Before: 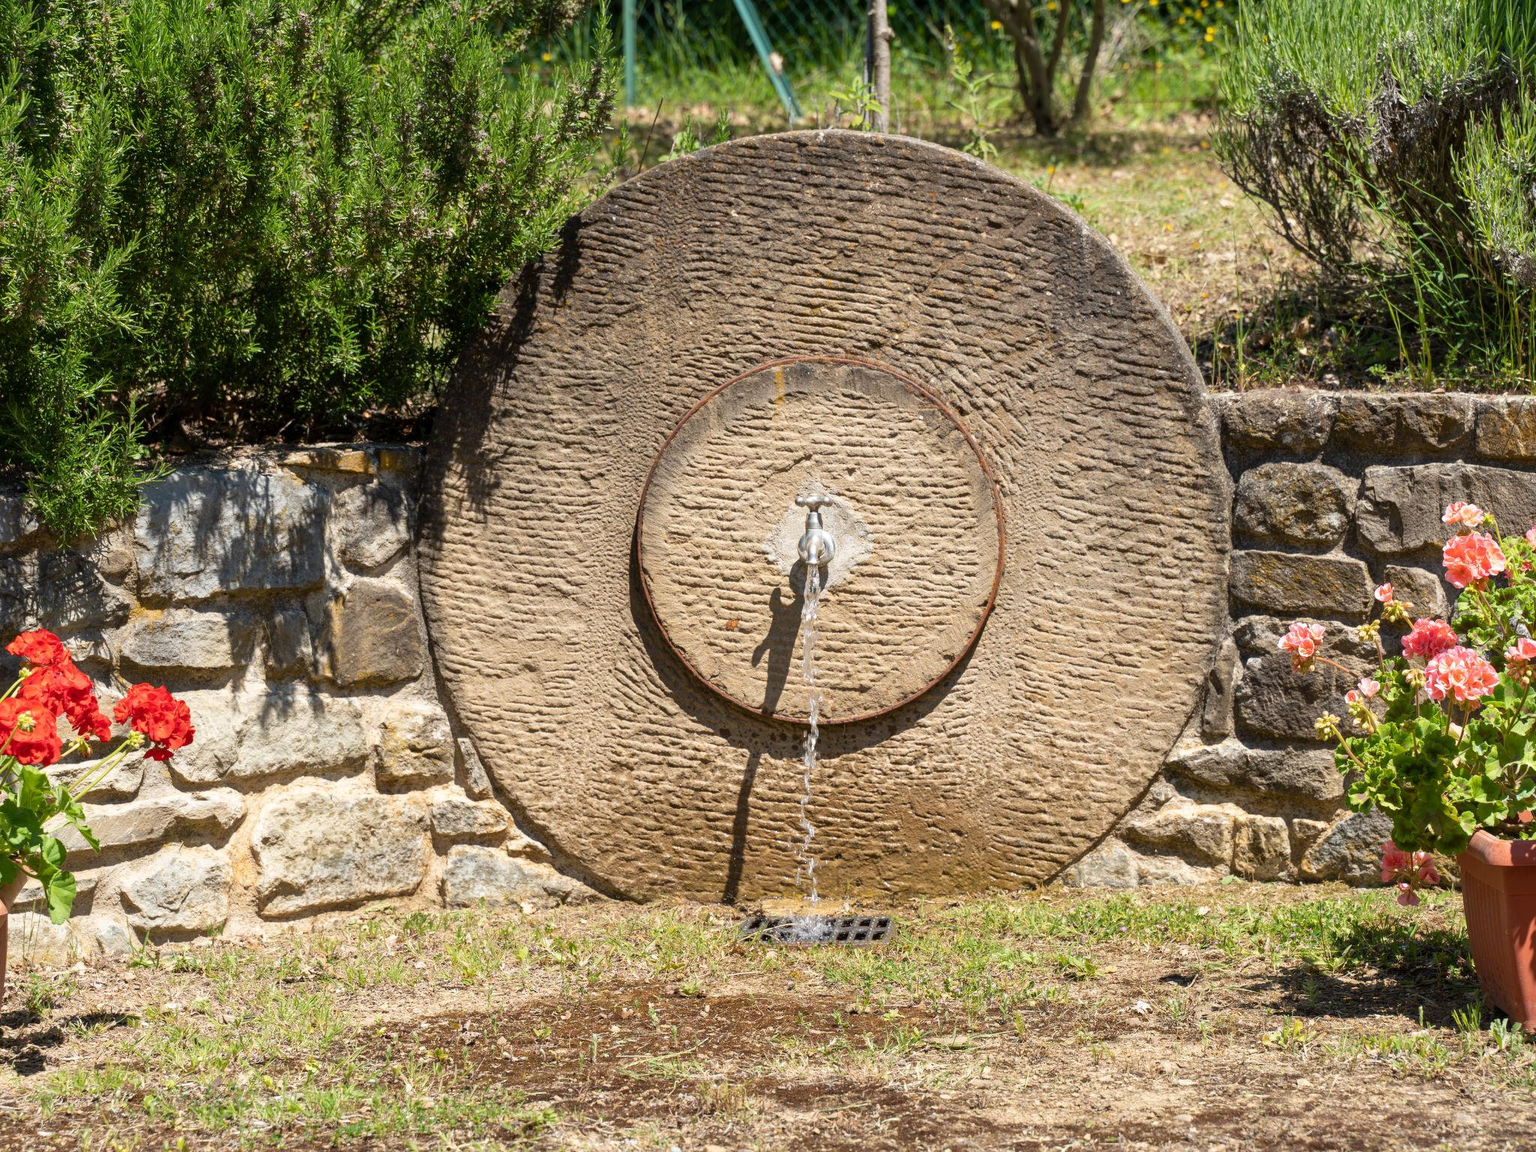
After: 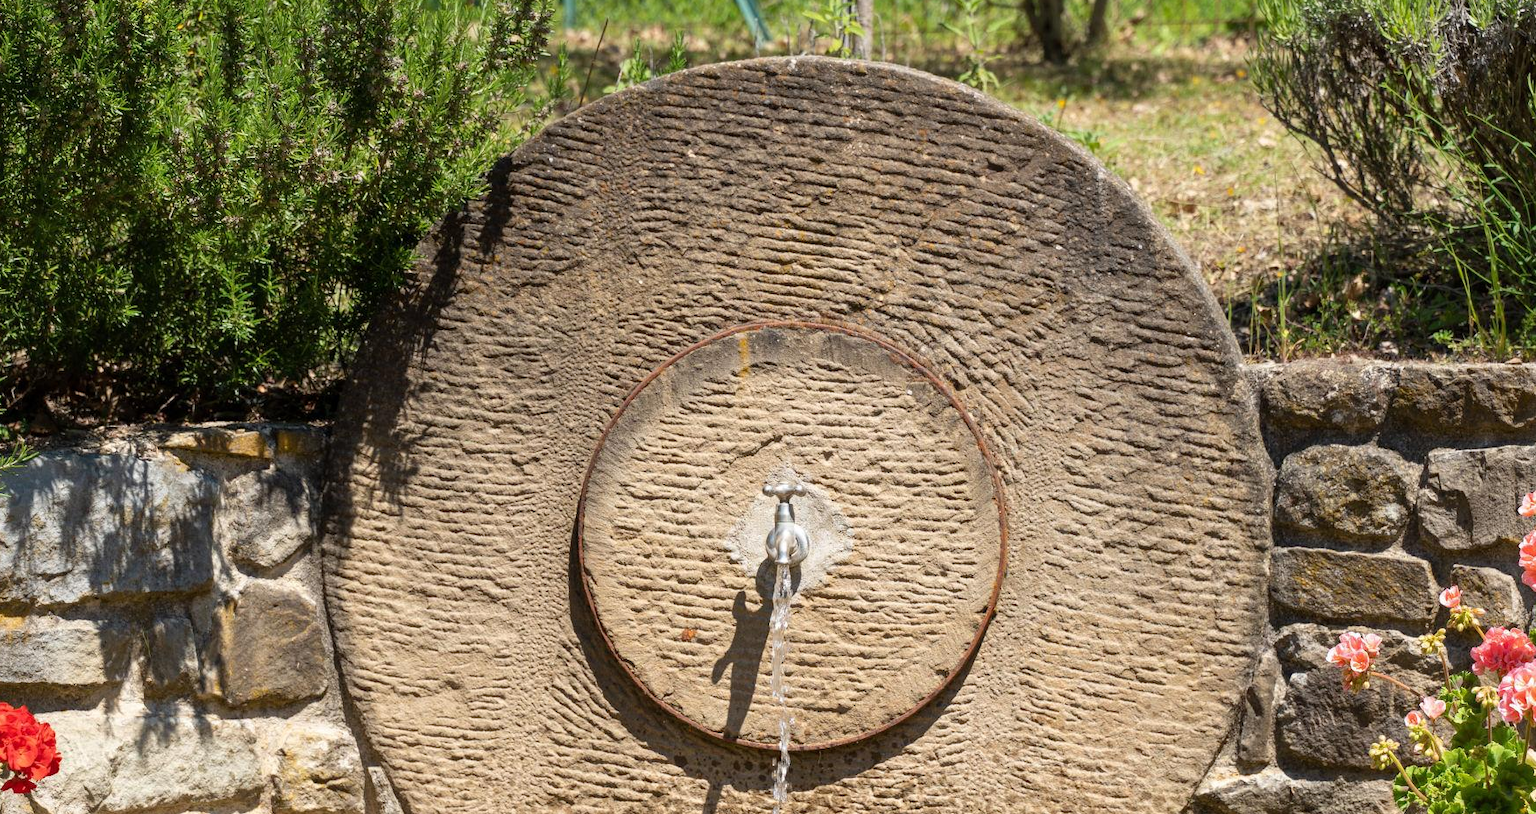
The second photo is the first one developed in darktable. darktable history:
crop and rotate: left 9.319%, top 7.158%, right 5.059%, bottom 32.318%
